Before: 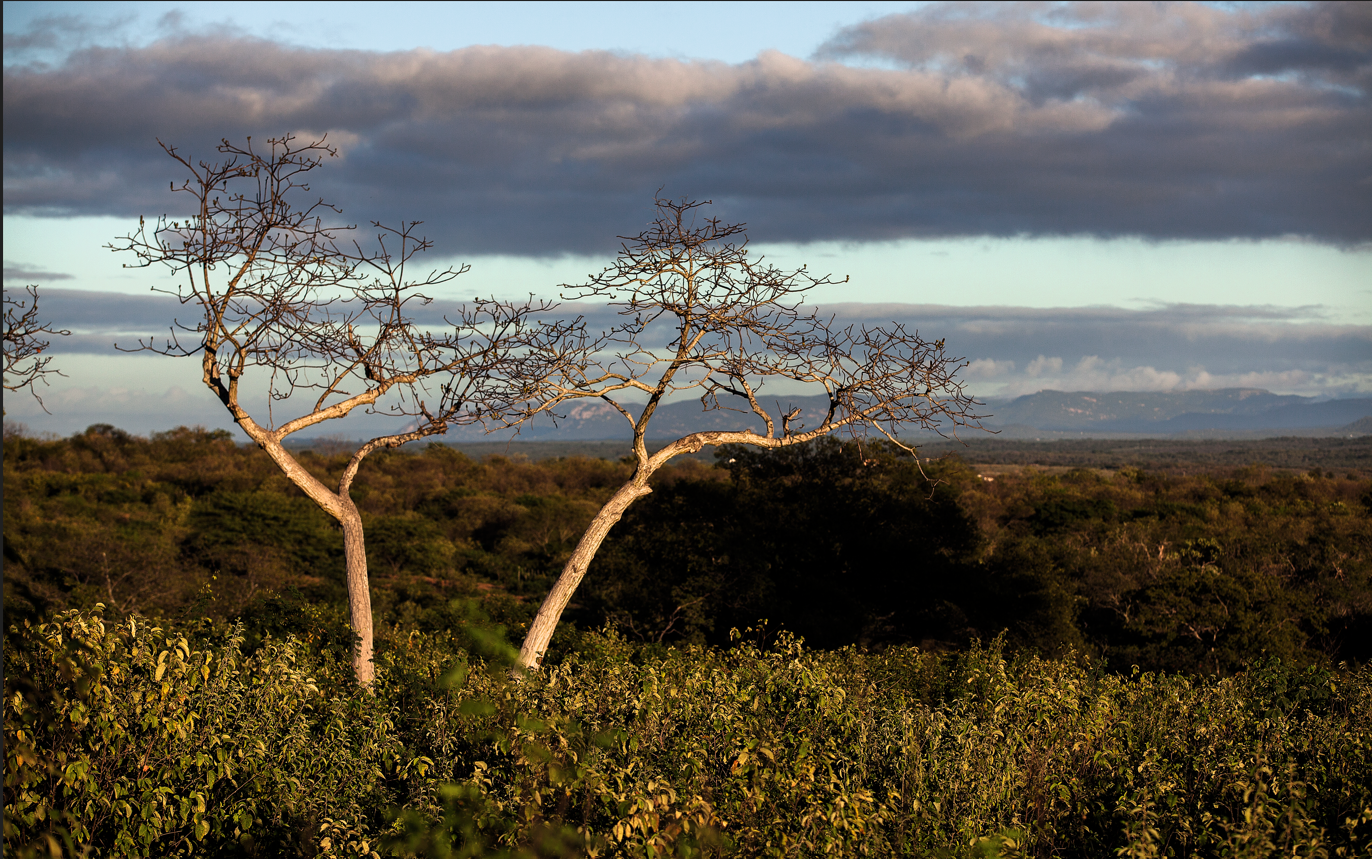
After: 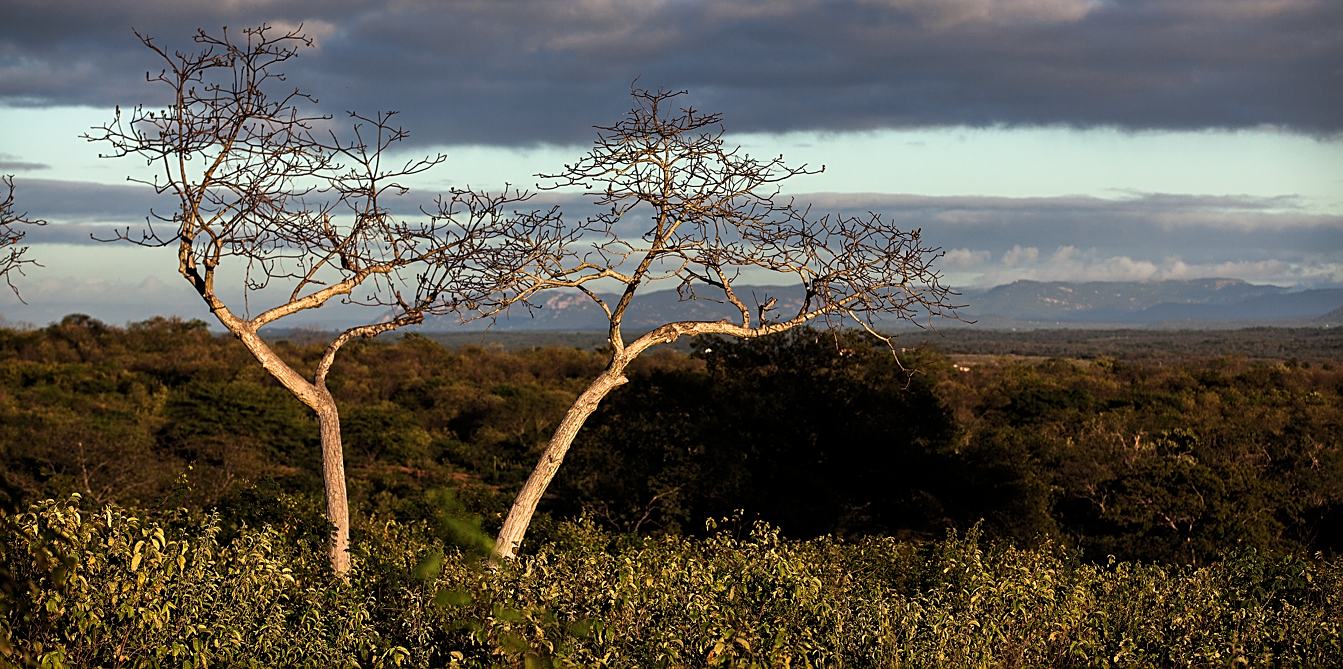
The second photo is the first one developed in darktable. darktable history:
crop and rotate: left 1.814%, top 12.818%, right 0.25%, bottom 9.225%
sharpen: on, module defaults
